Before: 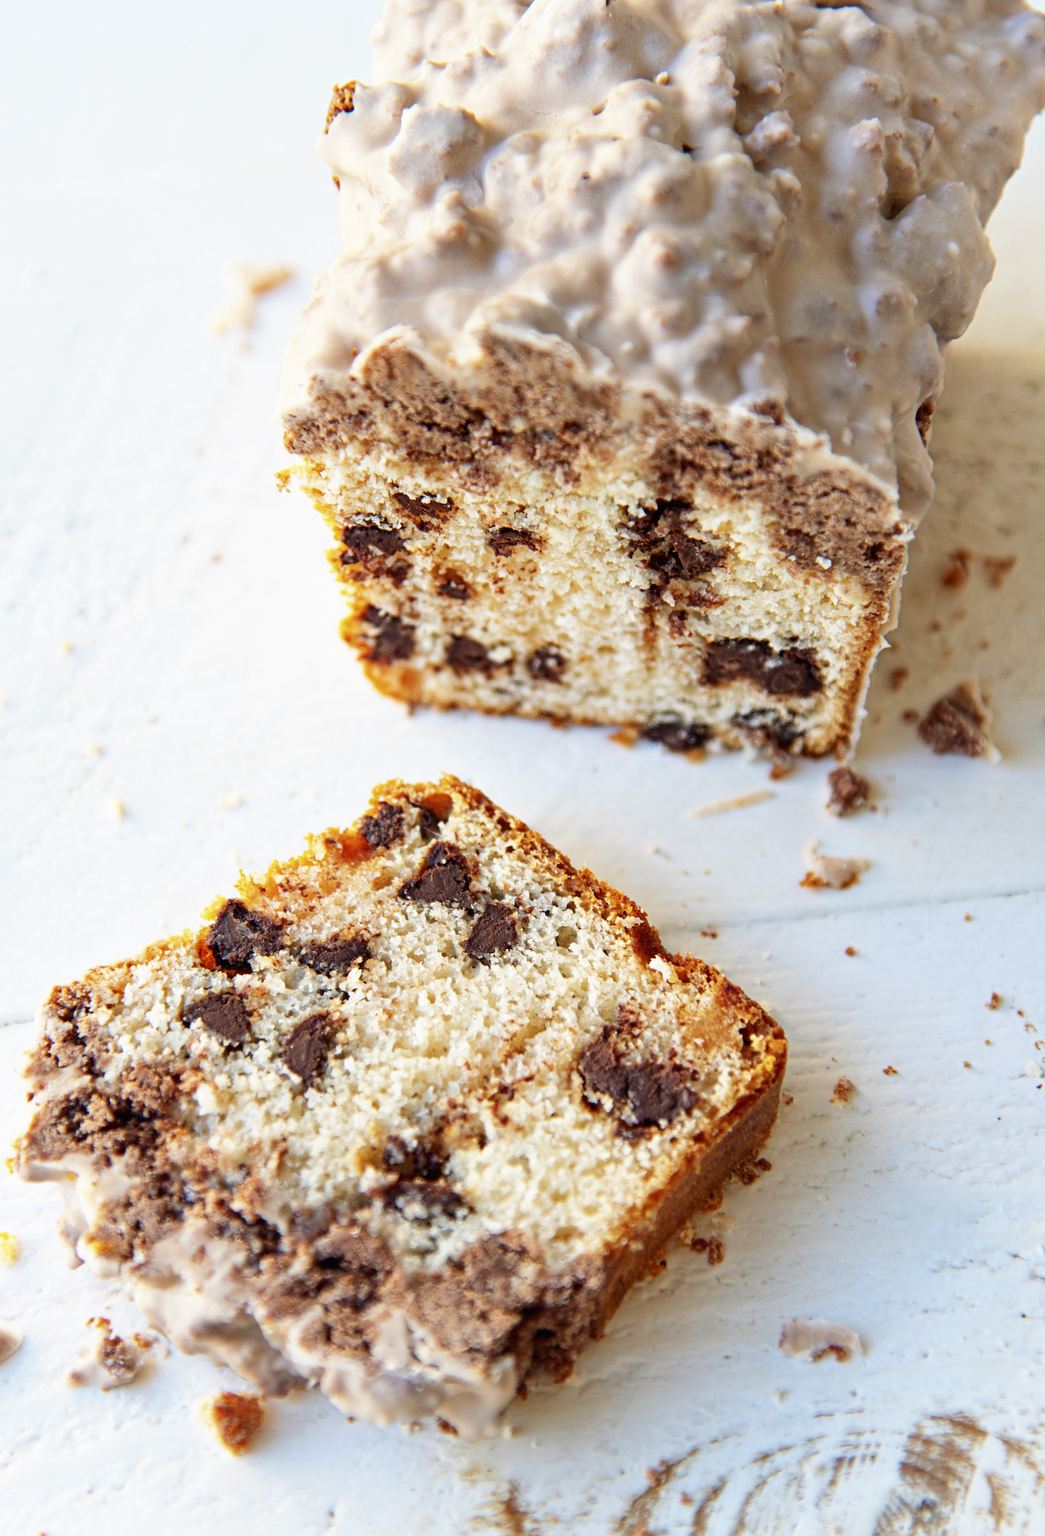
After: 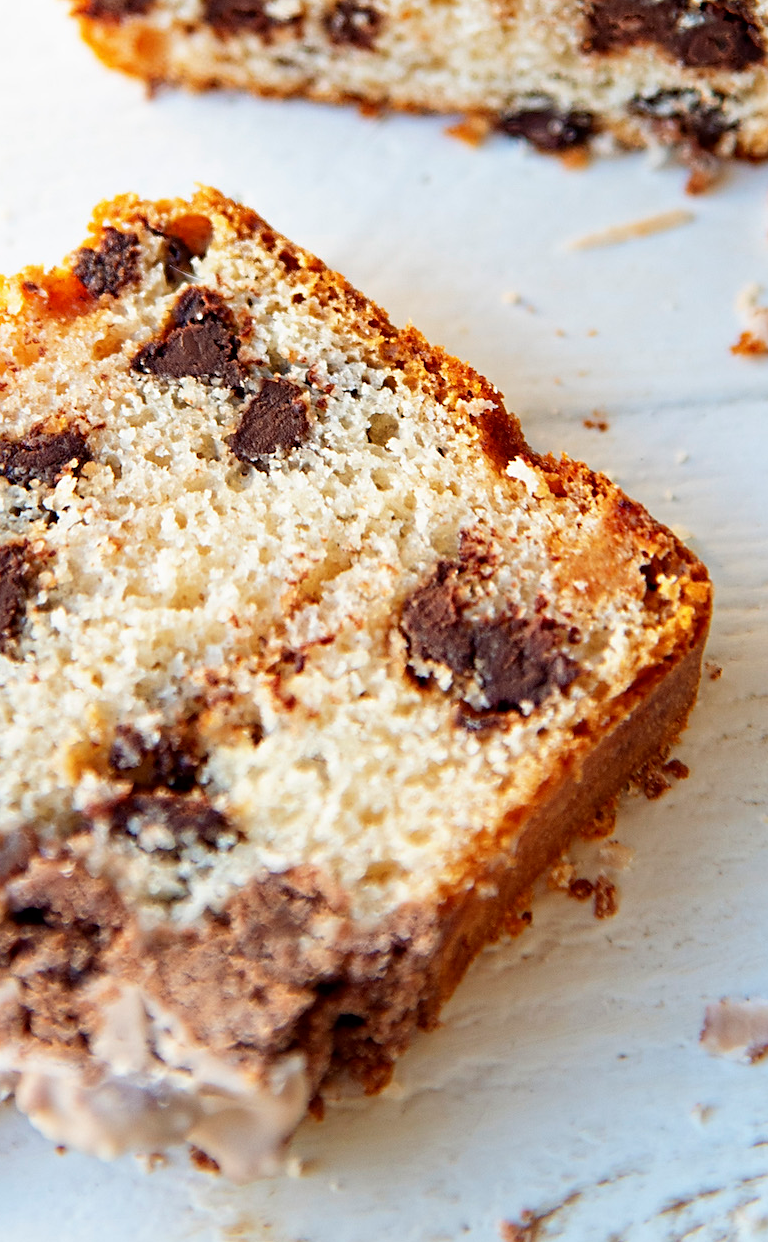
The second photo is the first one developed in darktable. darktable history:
sharpen: radius 1.835, amount 0.403, threshold 1.629
crop: left 29.738%, top 42.294%, right 20.977%, bottom 3.491%
